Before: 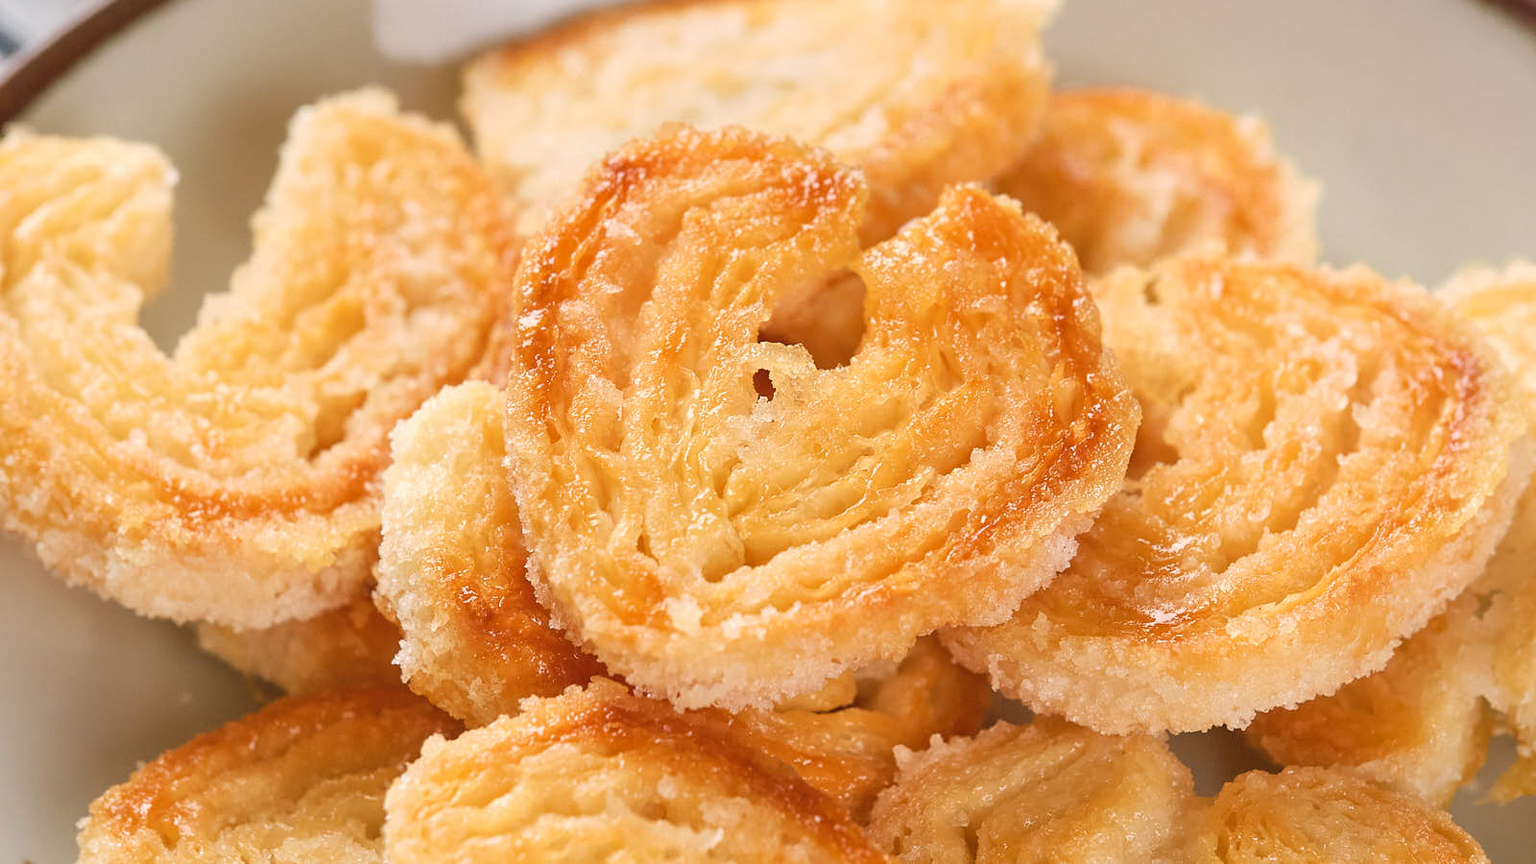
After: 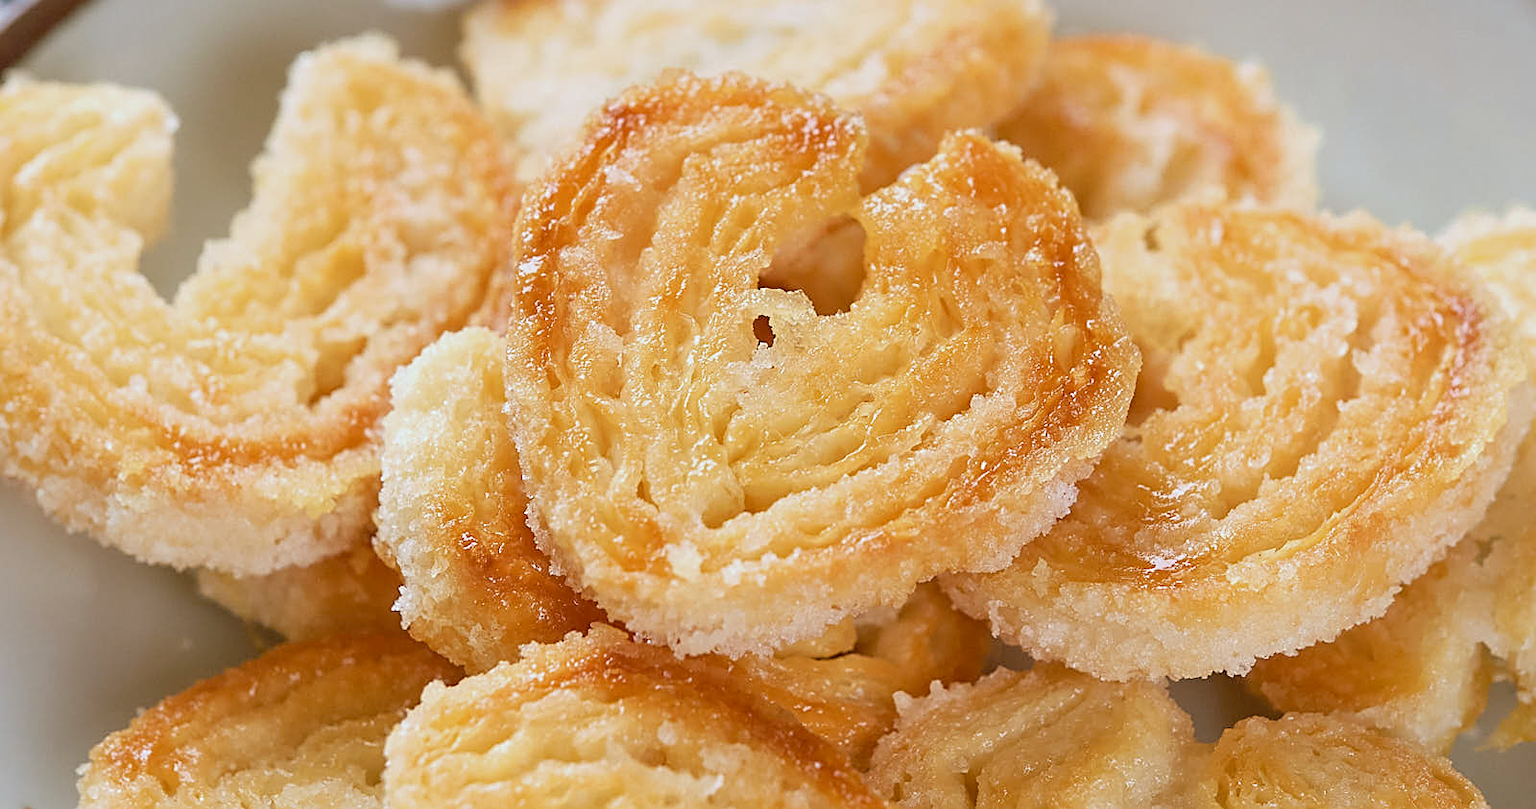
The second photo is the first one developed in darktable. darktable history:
crop and rotate: top 6.25%
contrast brightness saturation: contrast -0.1, saturation -0.1
exposure: black level correction 0.007, exposure 0.093 EV, compensate highlight preservation false
white balance: red 0.924, blue 1.095
sharpen: on, module defaults
